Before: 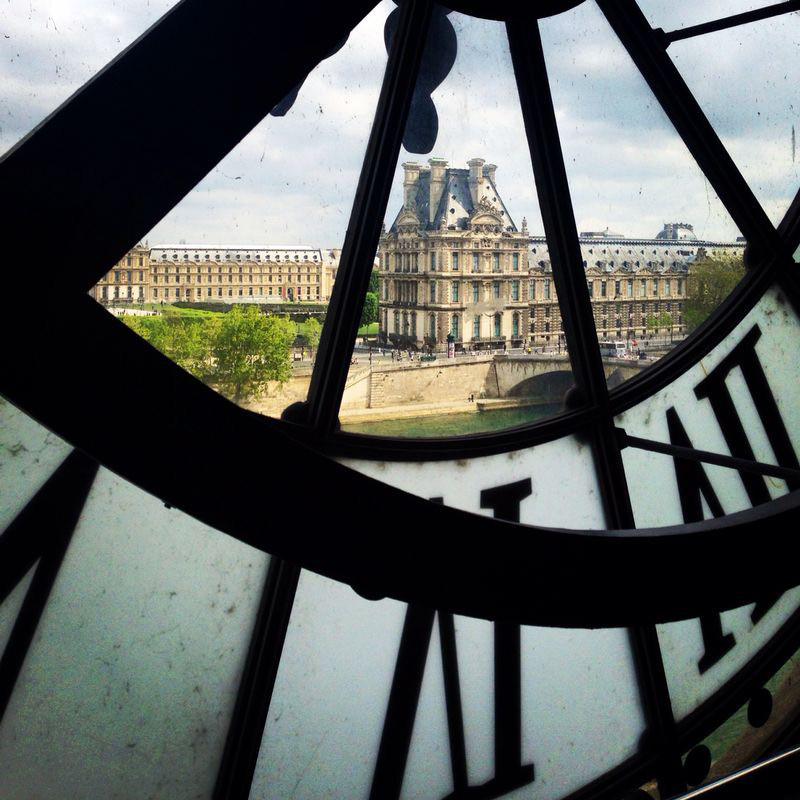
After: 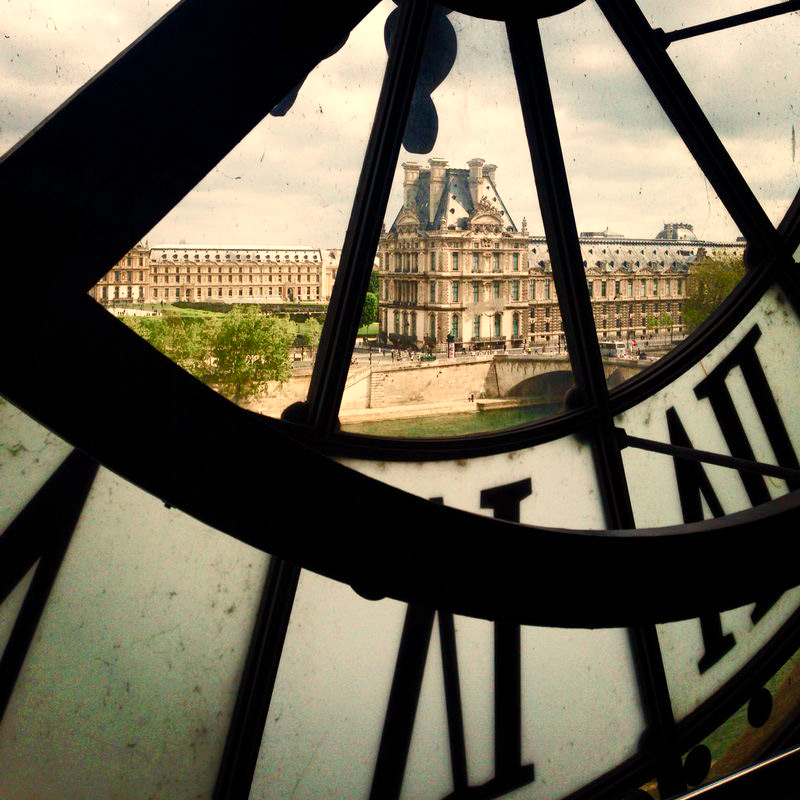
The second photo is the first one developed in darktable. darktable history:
white balance: red 1.138, green 0.996, blue 0.812
color balance rgb: perceptual saturation grading › global saturation 20%, perceptual saturation grading › highlights -50%, perceptual saturation grading › shadows 30%
